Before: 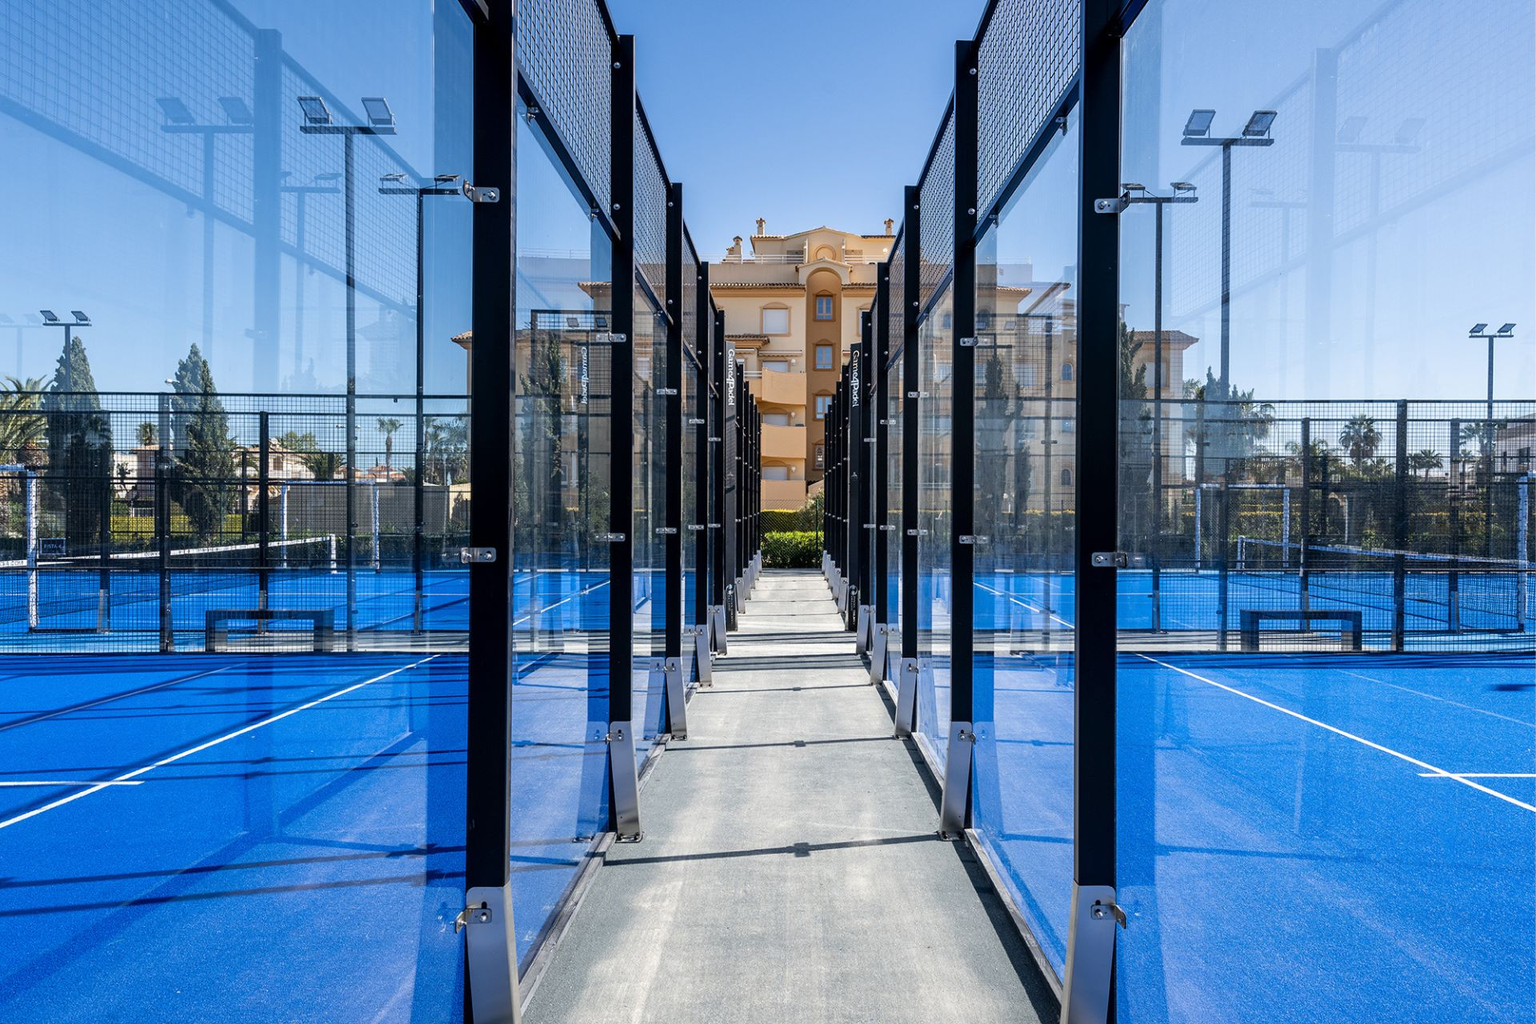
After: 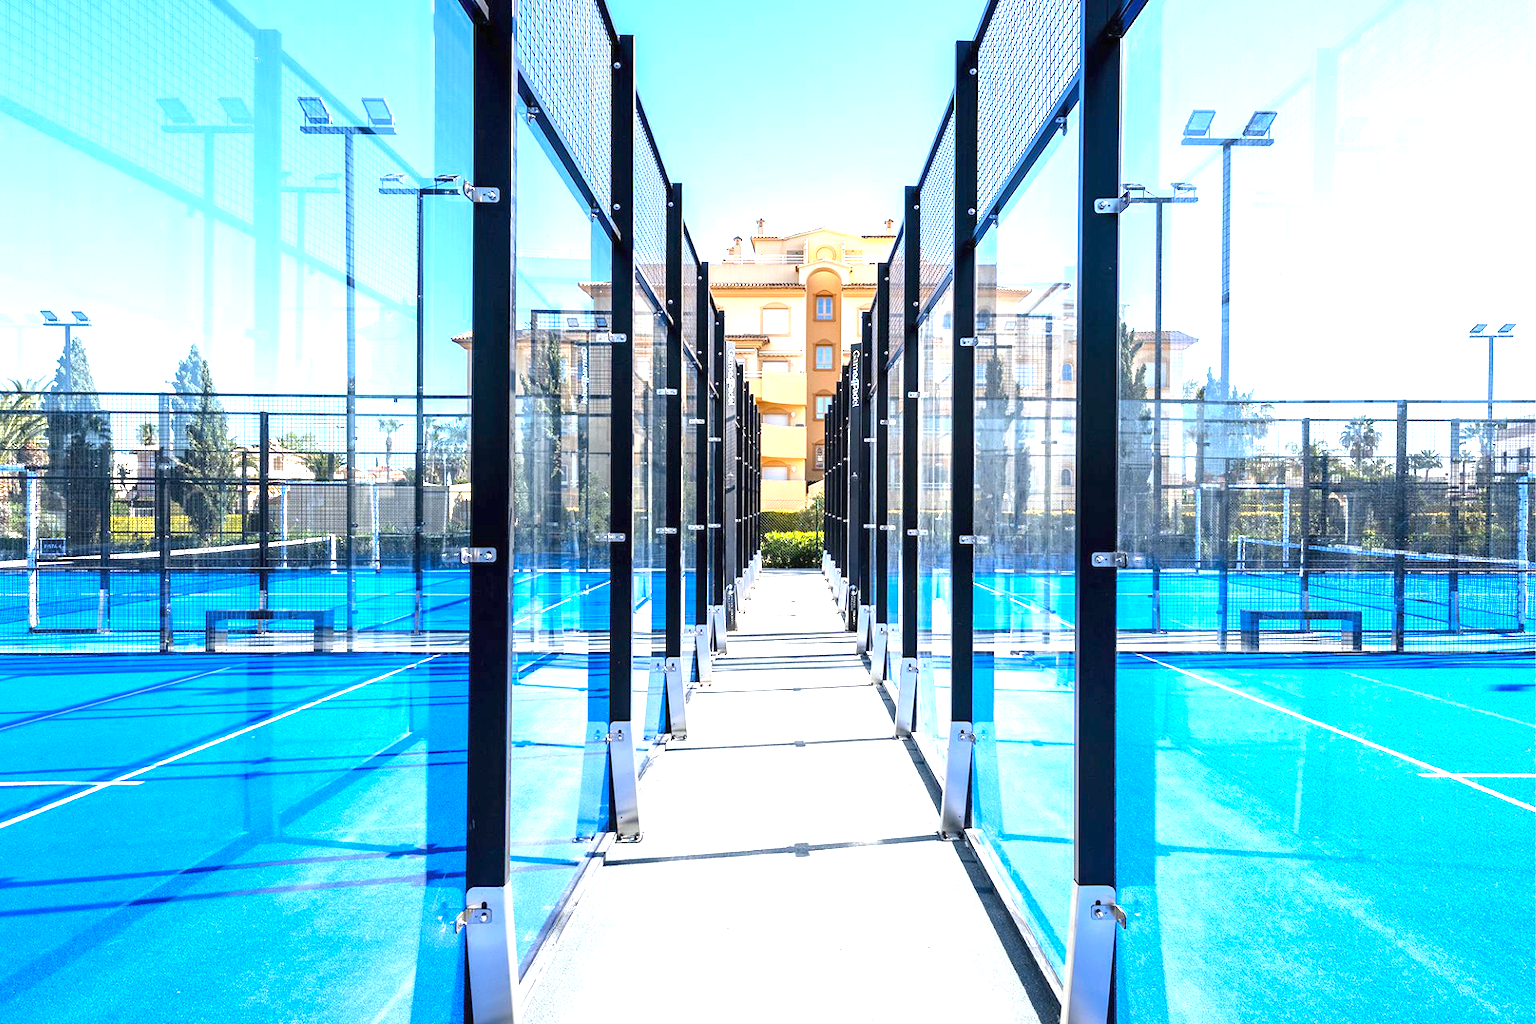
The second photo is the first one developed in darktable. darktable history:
exposure: black level correction 0, exposure 1.75 EV, compensate exposure bias true, compensate highlight preservation false
contrast brightness saturation: contrast 0.03, brightness 0.06, saturation 0.13
